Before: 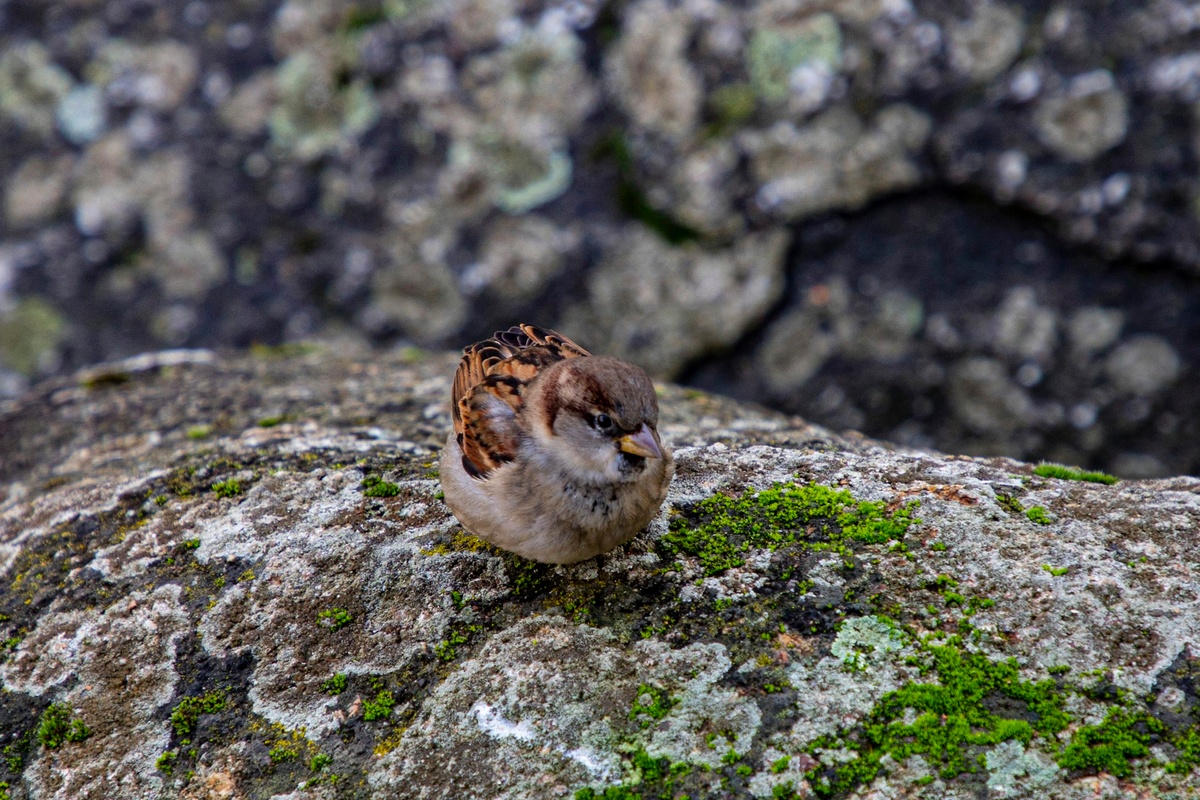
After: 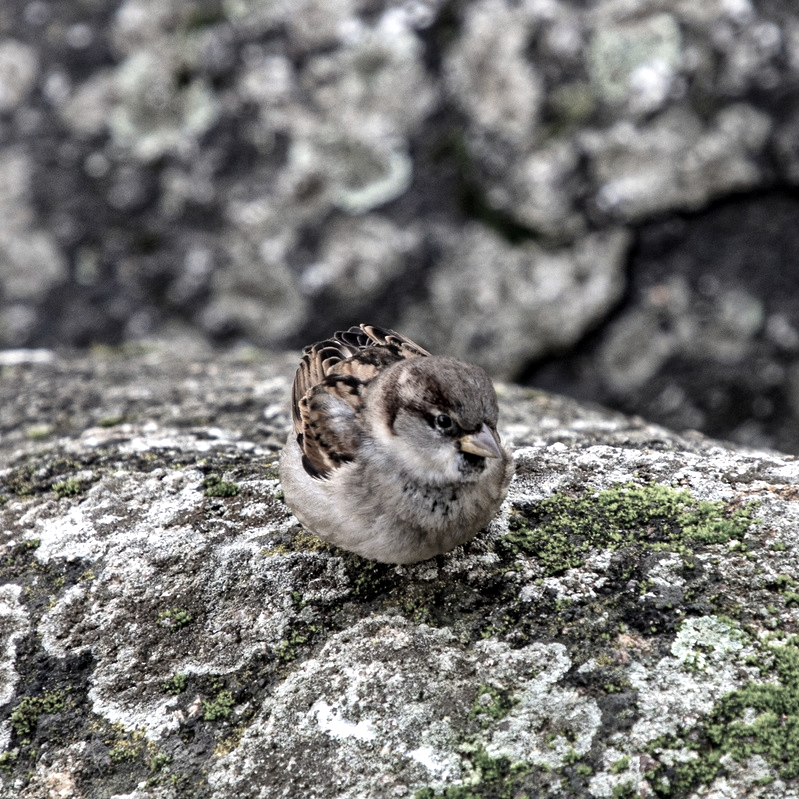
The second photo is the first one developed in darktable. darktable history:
local contrast: mode bilateral grid, contrast 20, coarseness 50, detail 120%, midtone range 0.2
exposure: black level correction 0, exposure 0.7 EV, compensate exposure bias true, compensate highlight preservation false
color balance rgb: perceptual saturation grading › global saturation 3.7%, global vibrance 5.56%, contrast 3.24%
crop and rotate: left 13.342%, right 19.991%
color correction: saturation 0.3
